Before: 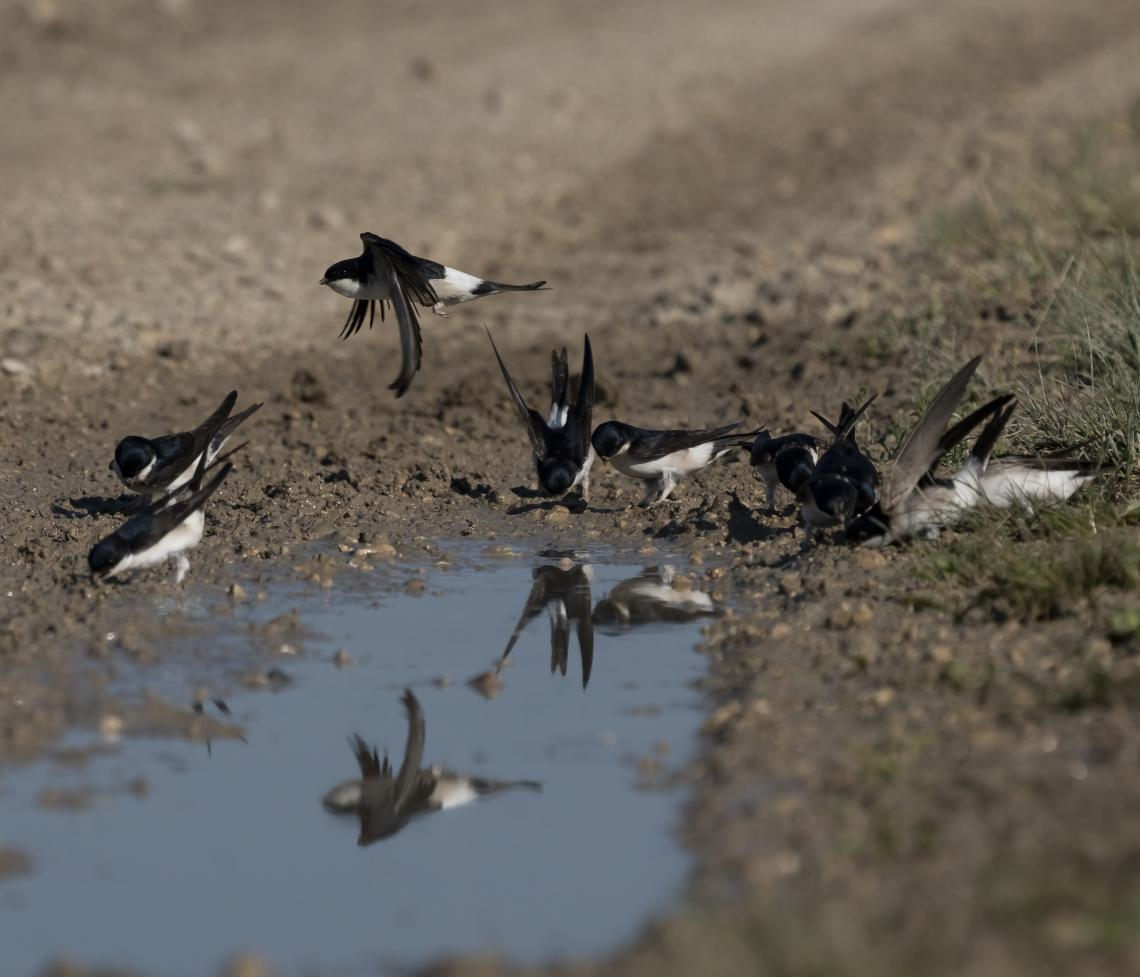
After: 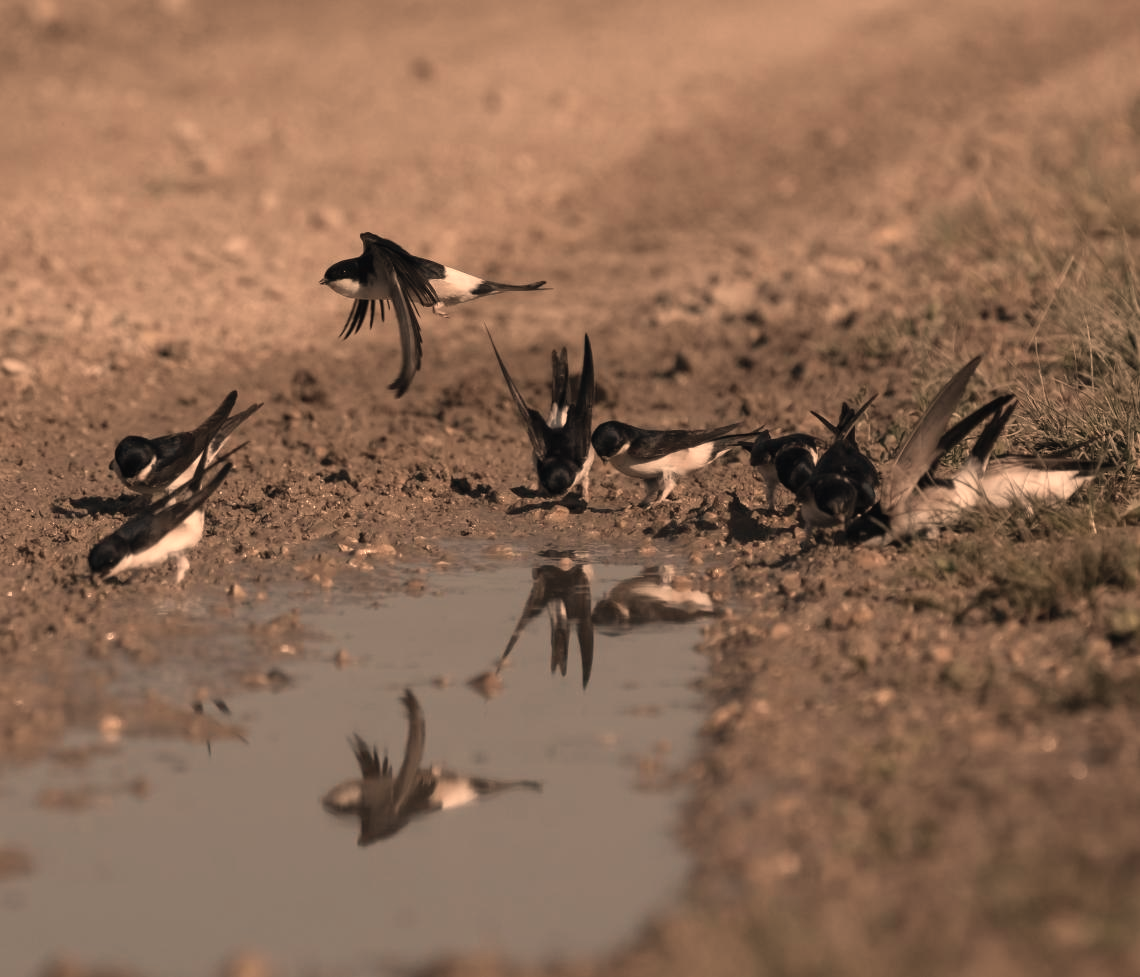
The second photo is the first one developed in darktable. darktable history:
white balance: red 1.467, blue 0.684
contrast brightness saturation: contrast -0.05, saturation -0.41
